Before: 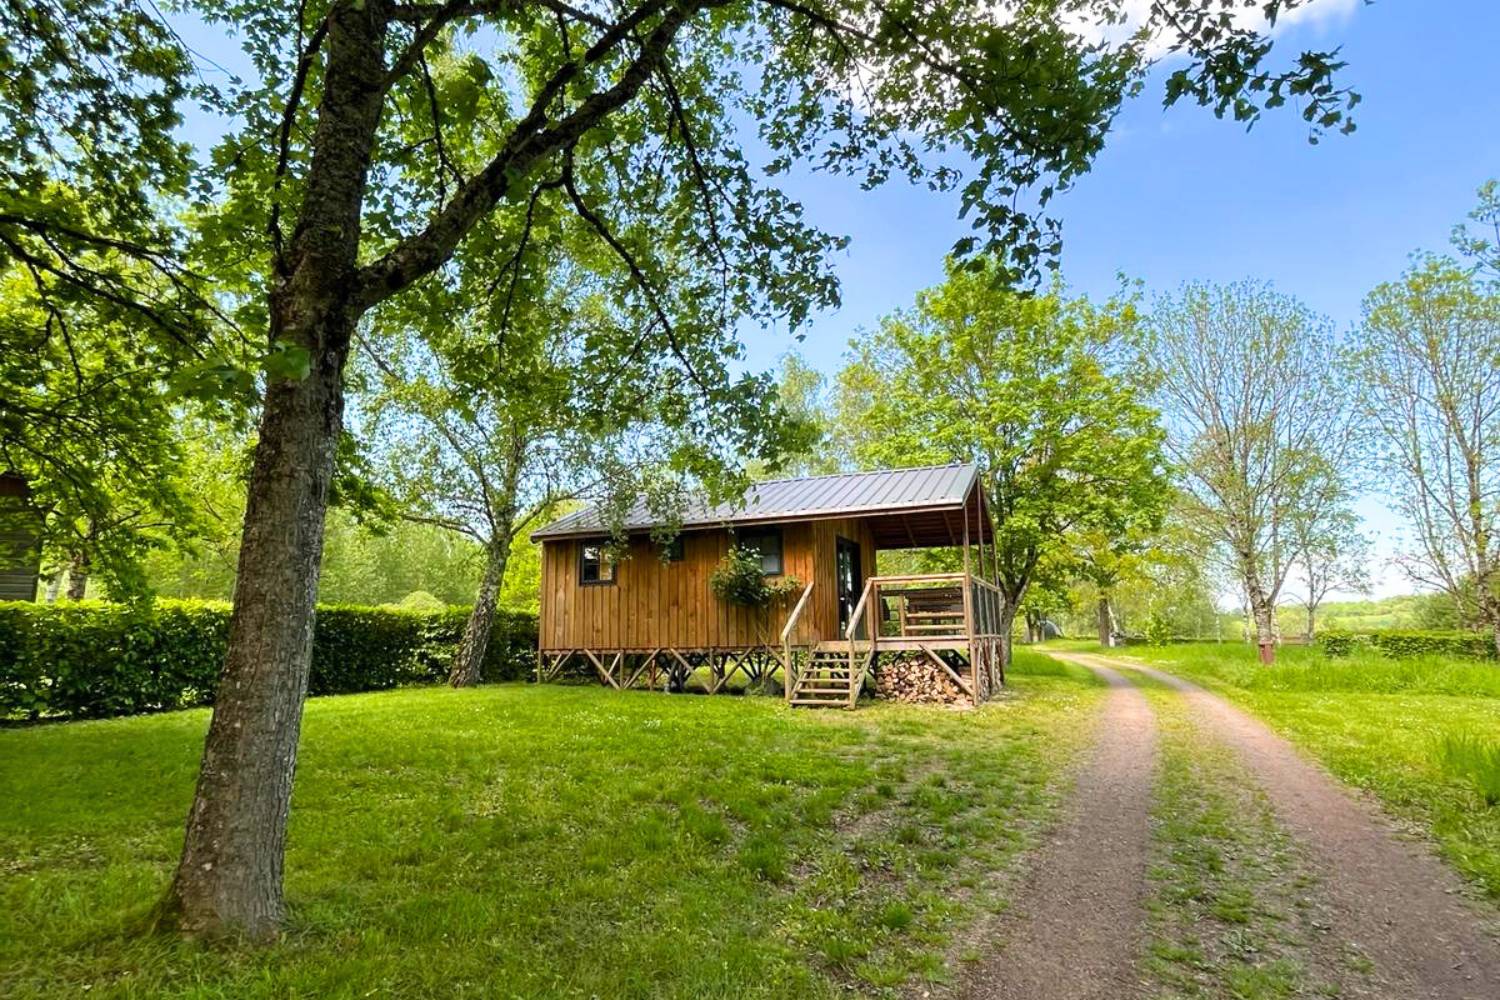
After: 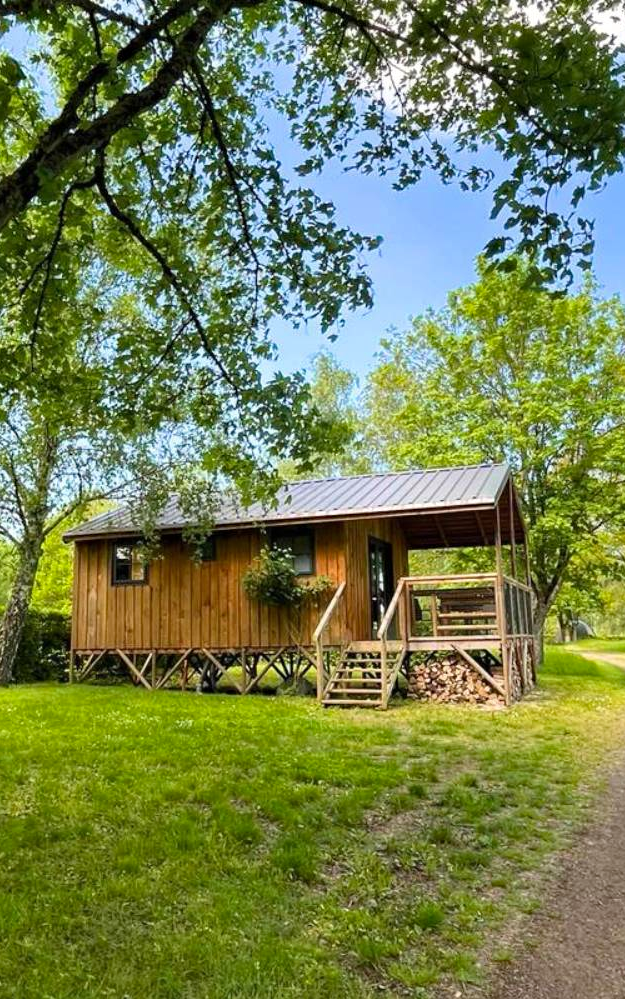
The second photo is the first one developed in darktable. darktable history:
haze removal: compatibility mode true, adaptive false
crop: left 31.229%, right 27.105%
